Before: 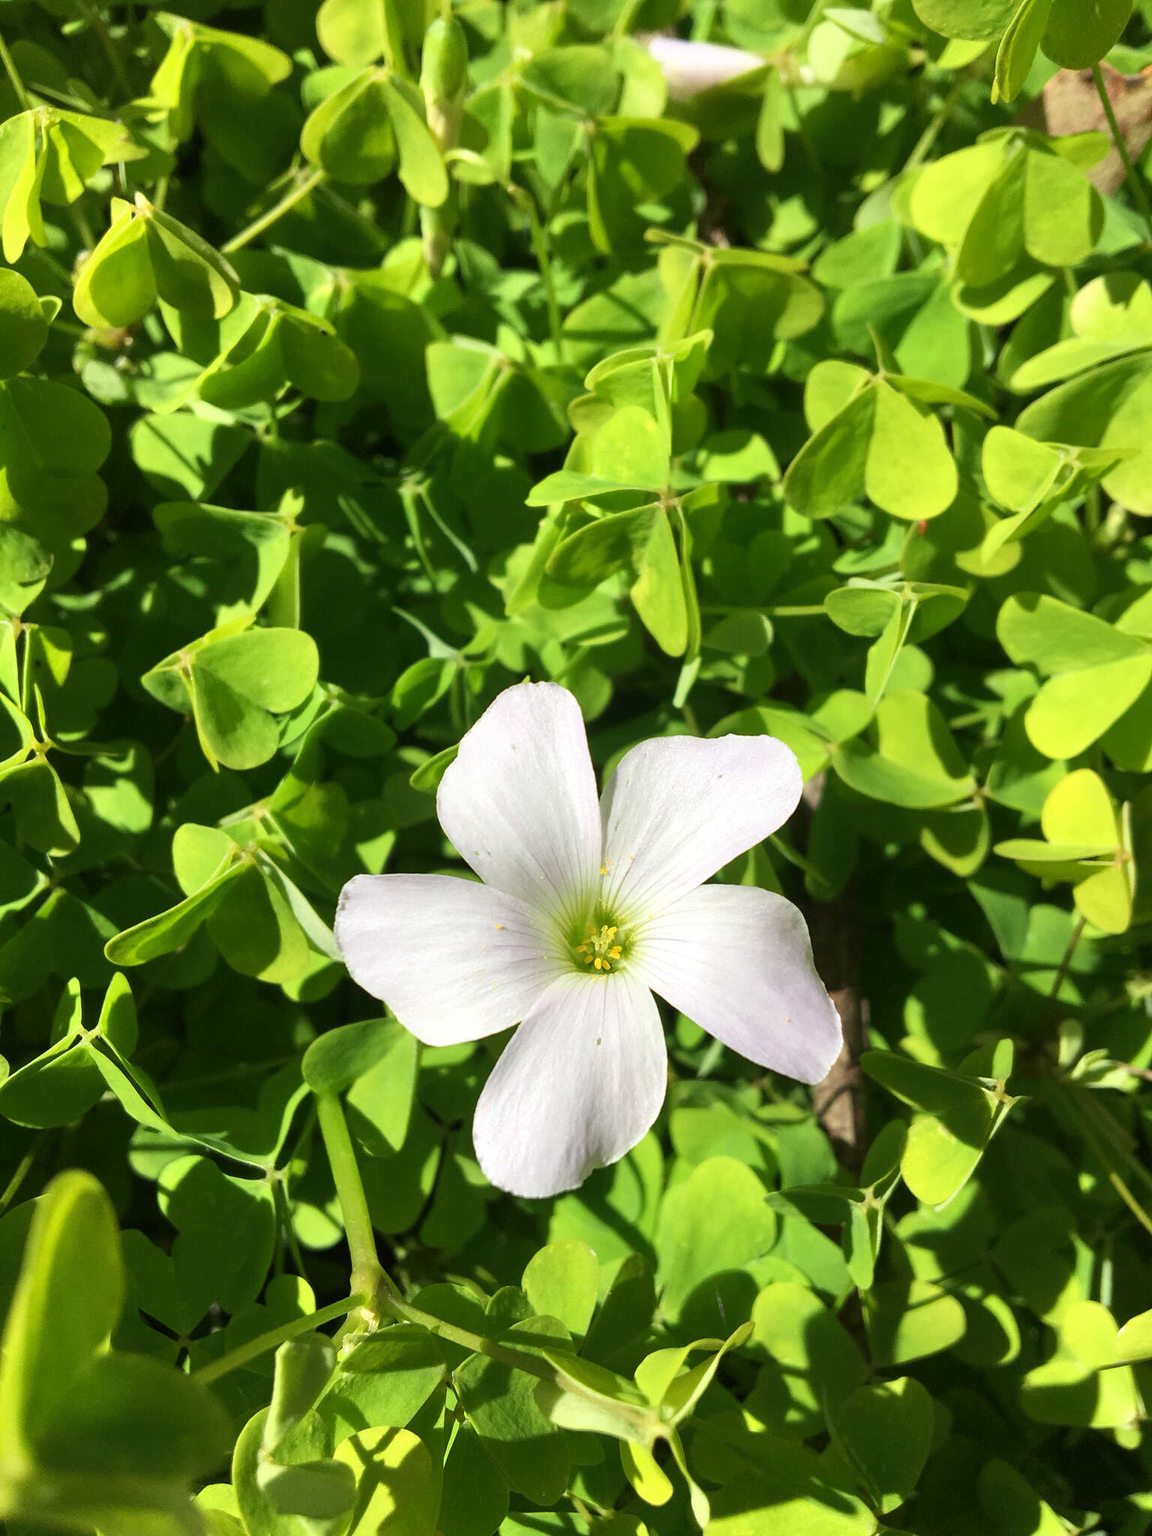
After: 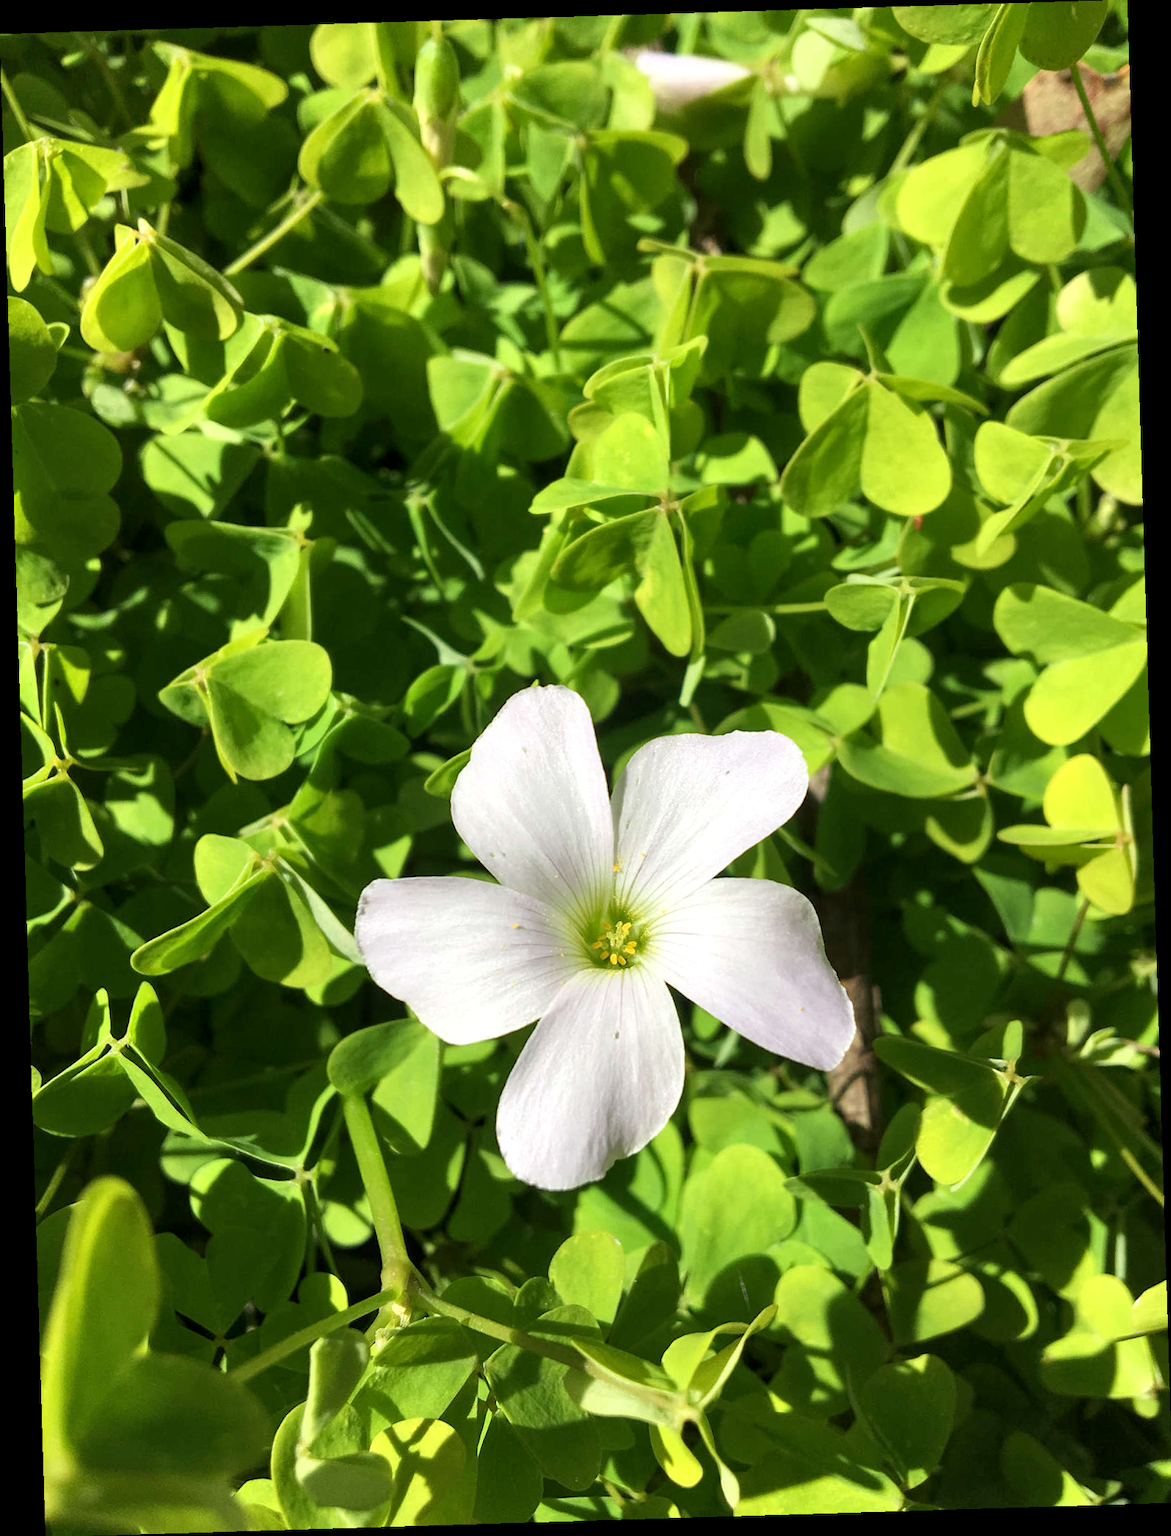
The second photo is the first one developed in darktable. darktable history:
rotate and perspective: rotation -1.75°, automatic cropping off
local contrast: highlights 100%, shadows 100%, detail 120%, midtone range 0.2
